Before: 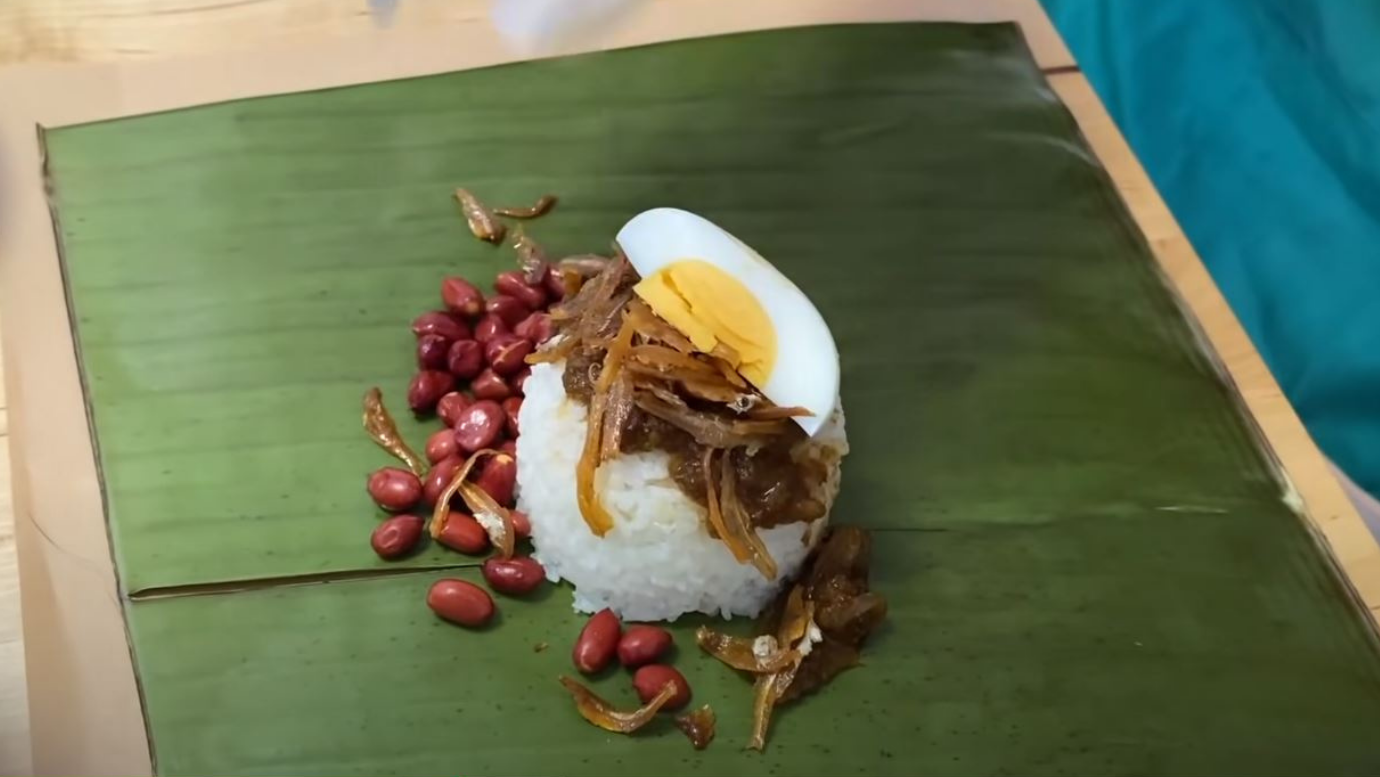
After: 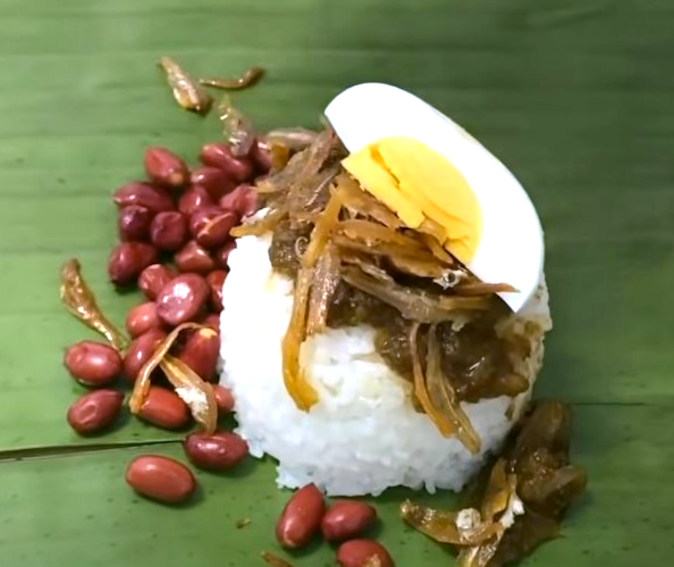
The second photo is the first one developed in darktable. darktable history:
levels: mode automatic
crop and rotate: angle 0.02°, left 24.353%, top 13.219%, right 26.156%, bottom 8.224%
exposure: black level correction 0, exposure 0.7 EV, compensate exposure bias true, compensate highlight preservation false
color correction: highlights a* 4.02, highlights b* 4.98, shadows a* -7.55, shadows b* 4.98
rotate and perspective: rotation 0.679°, lens shift (horizontal) 0.136, crop left 0.009, crop right 0.991, crop top 0.078, crop bottom 0.95
white balance: red 0.954, blue 1.079
